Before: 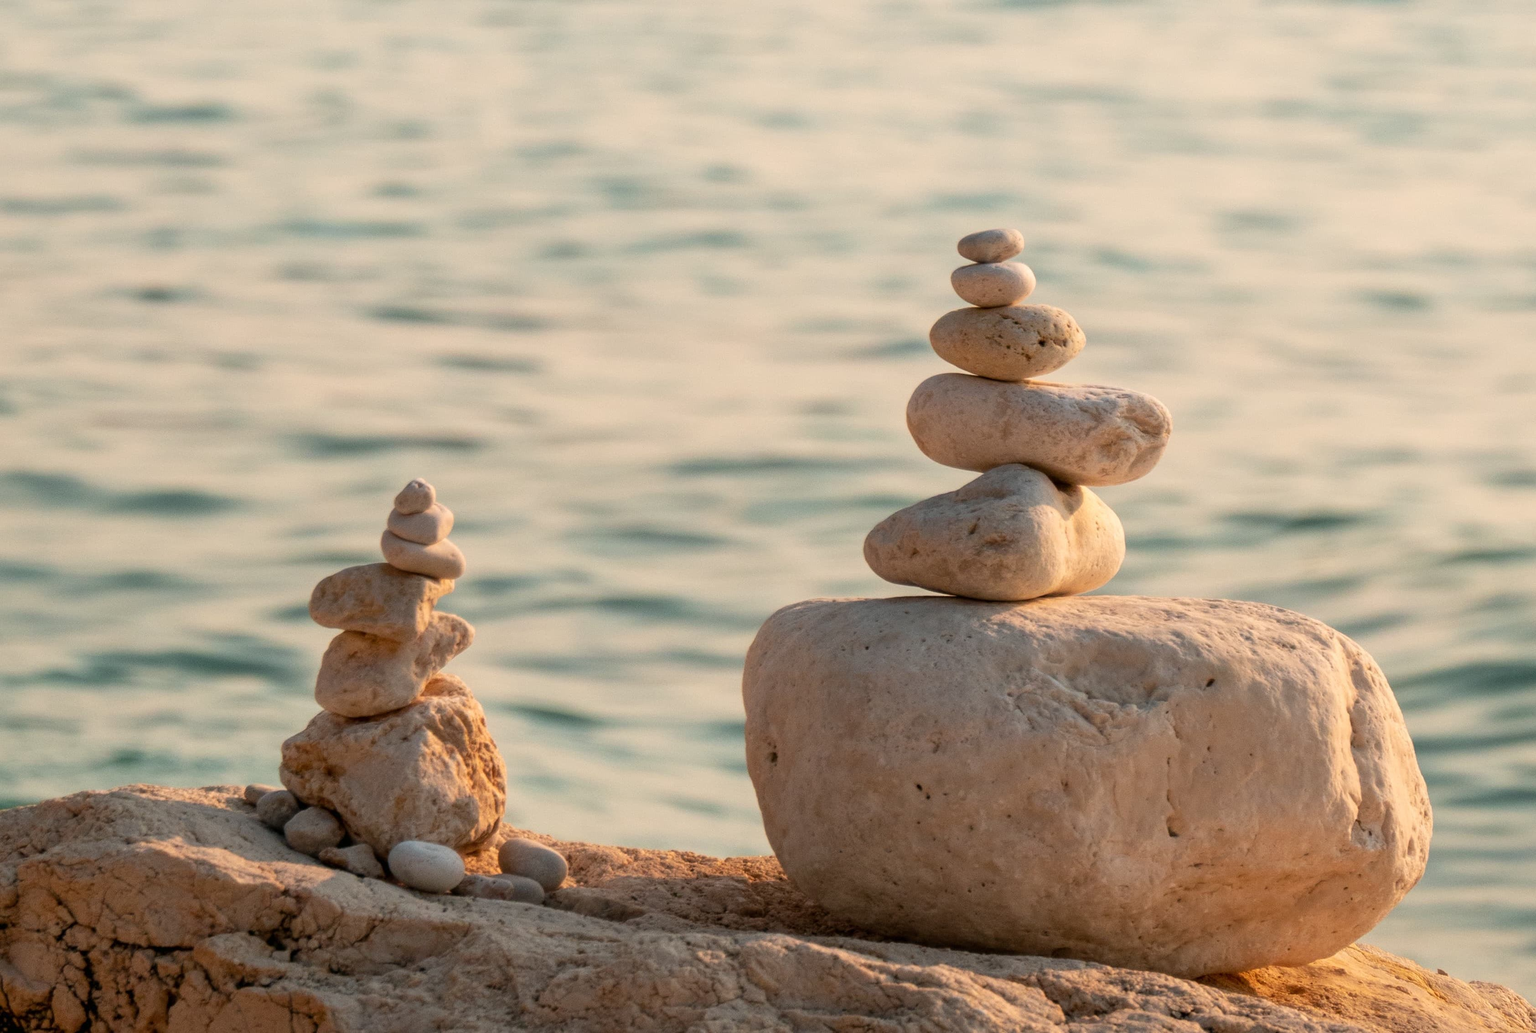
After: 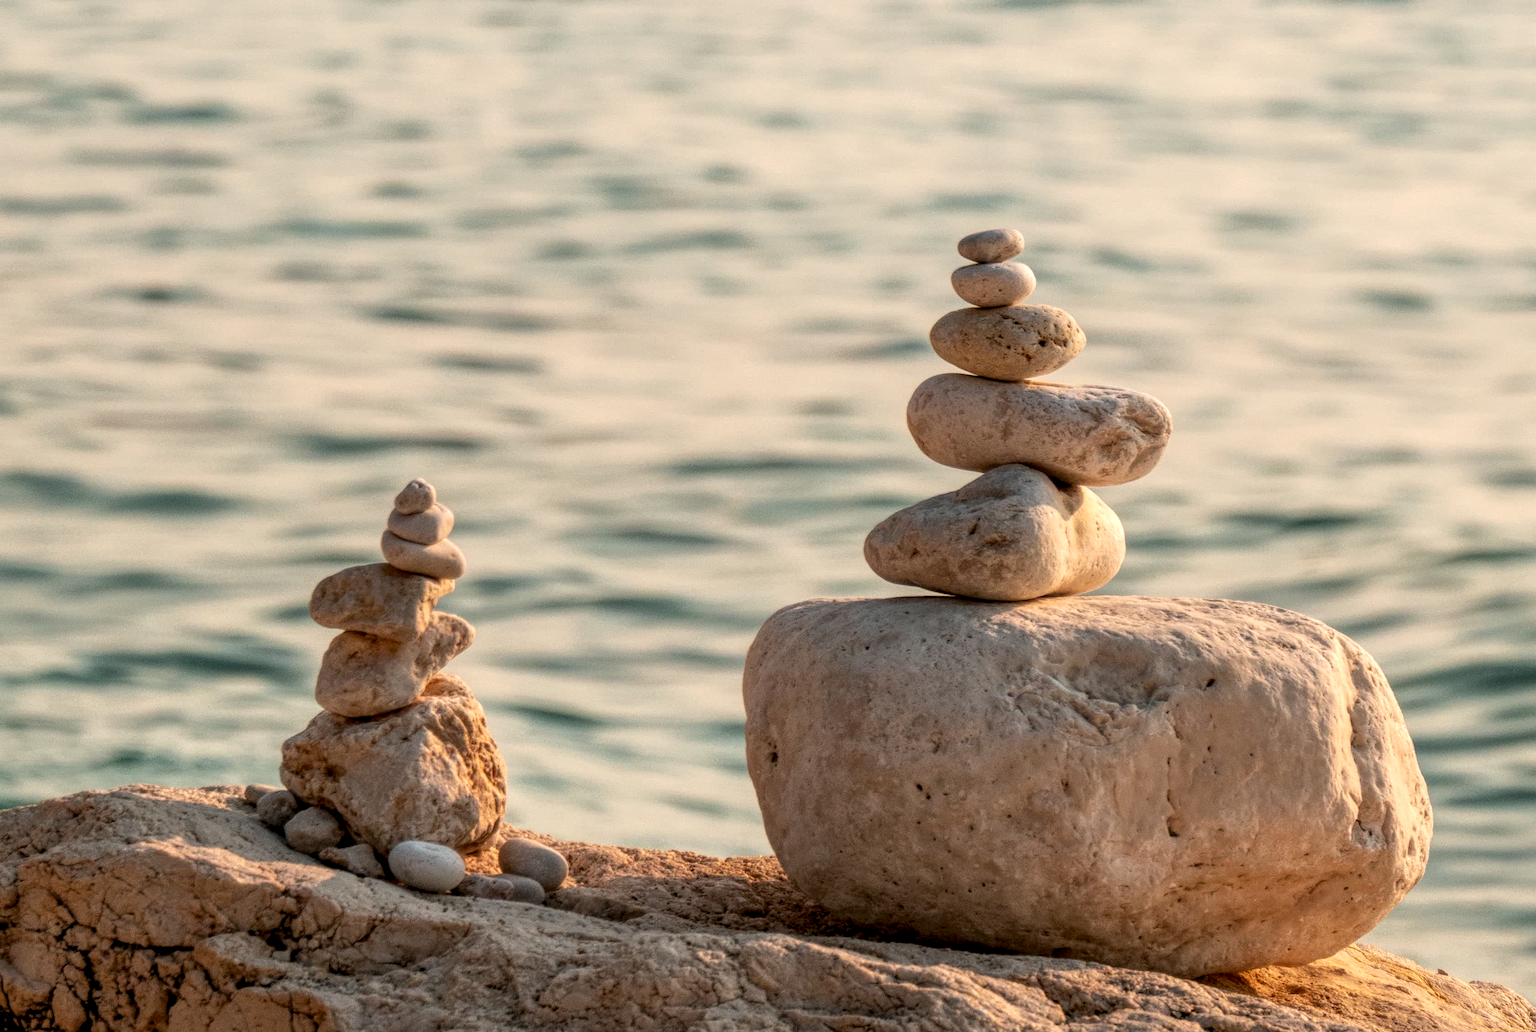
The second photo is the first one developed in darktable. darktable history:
local contrast: highlights 100%, shadows 100%, detail 200%, midtone range 0.2
tone equalizer: on, module defaults
